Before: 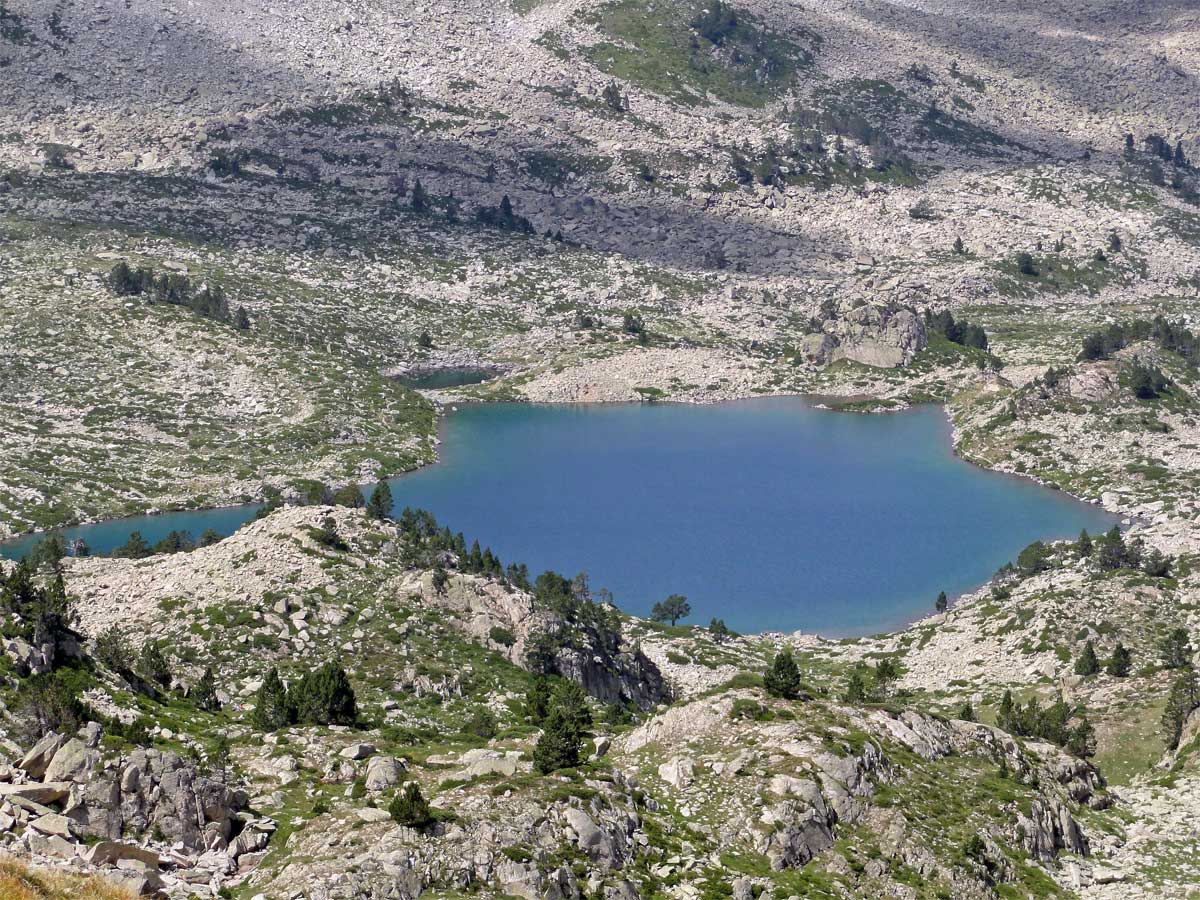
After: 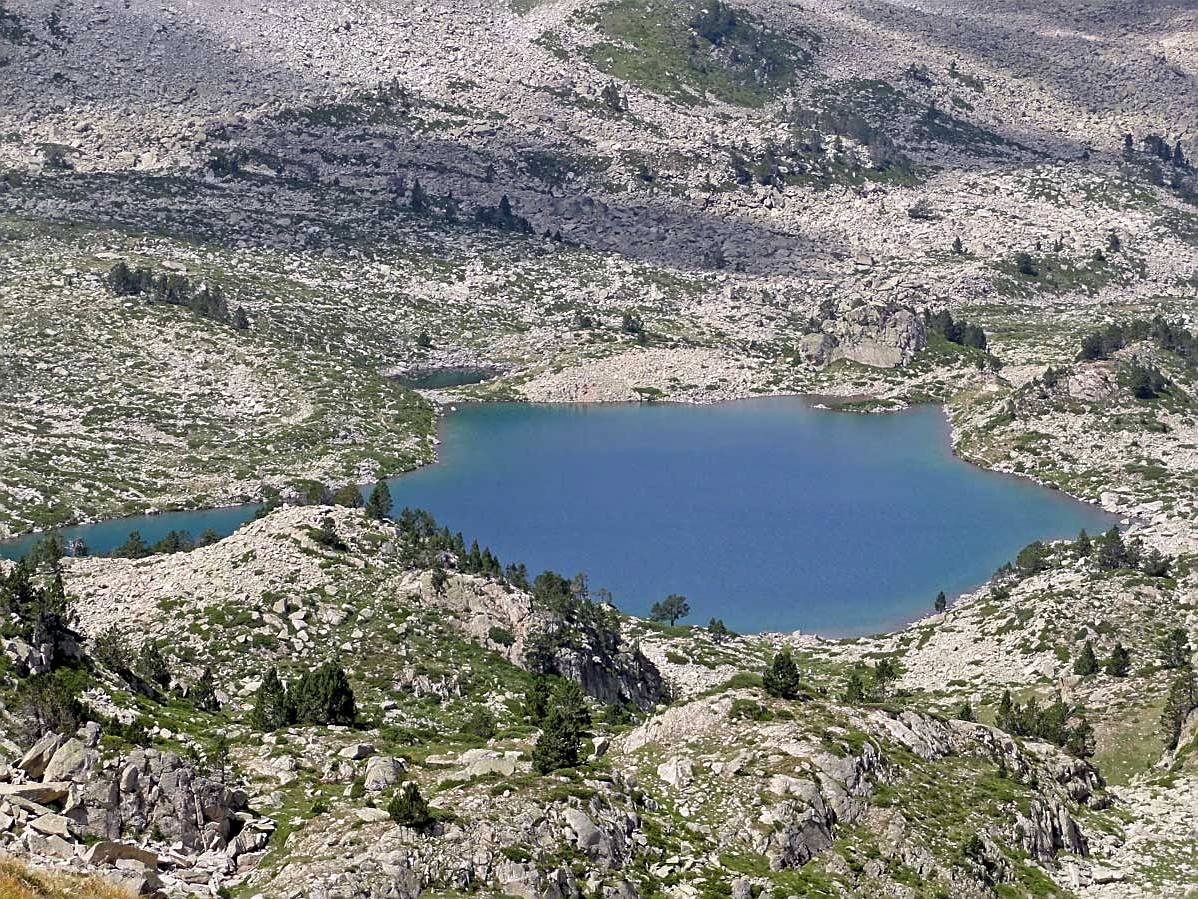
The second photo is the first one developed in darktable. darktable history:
sharpen: on, module defaults
crop and rotate: left 0.126%
